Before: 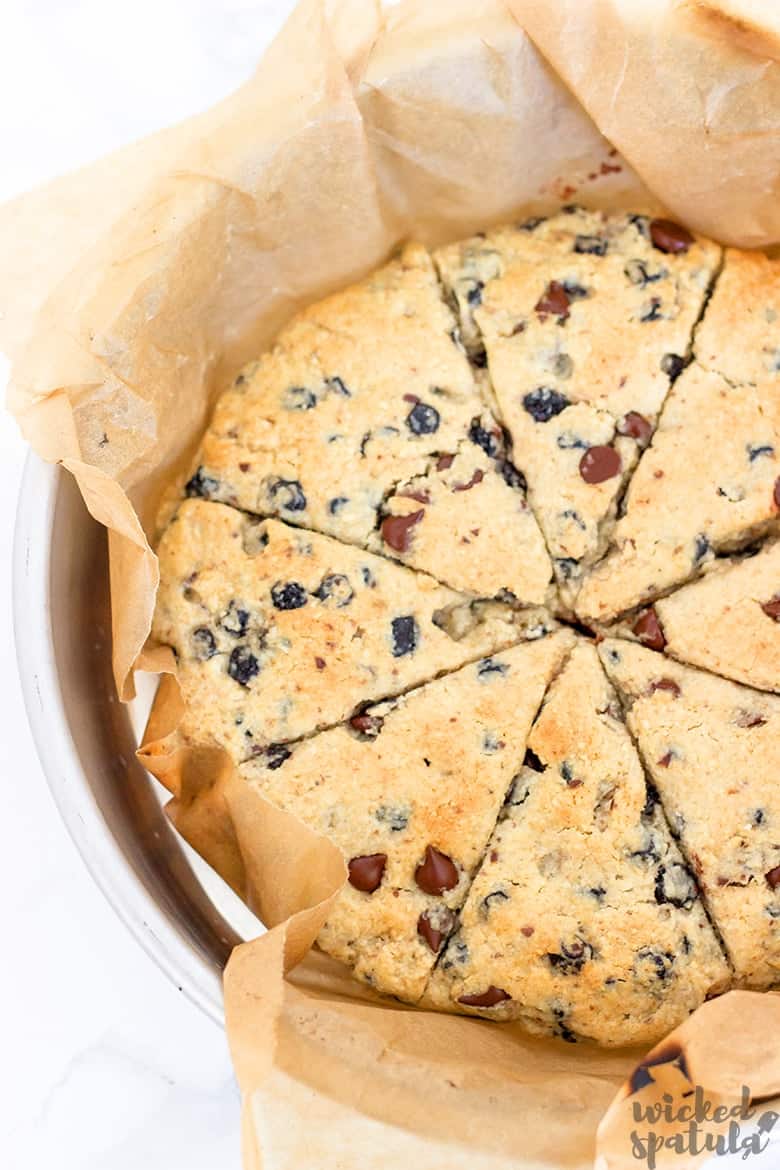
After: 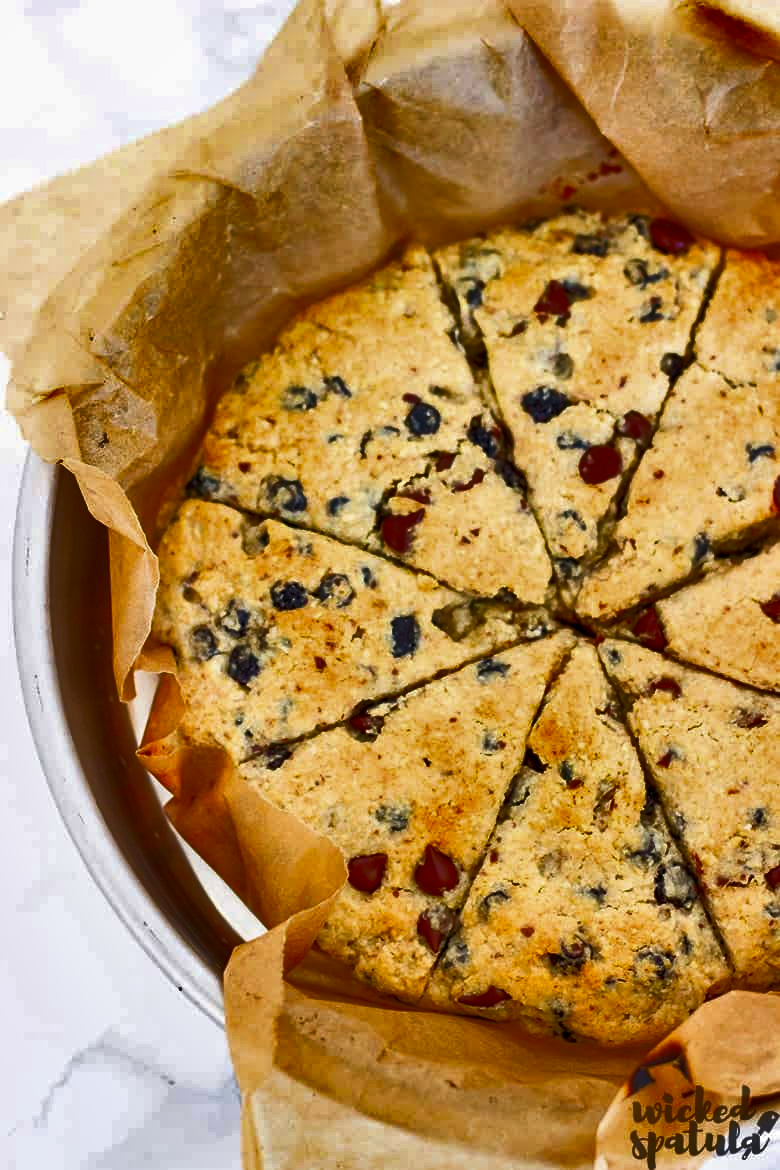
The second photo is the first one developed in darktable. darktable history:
color correction: saturation 1.32
shadows and highlights: shadows 20.91, highlights -82.73, soften with gaussian
